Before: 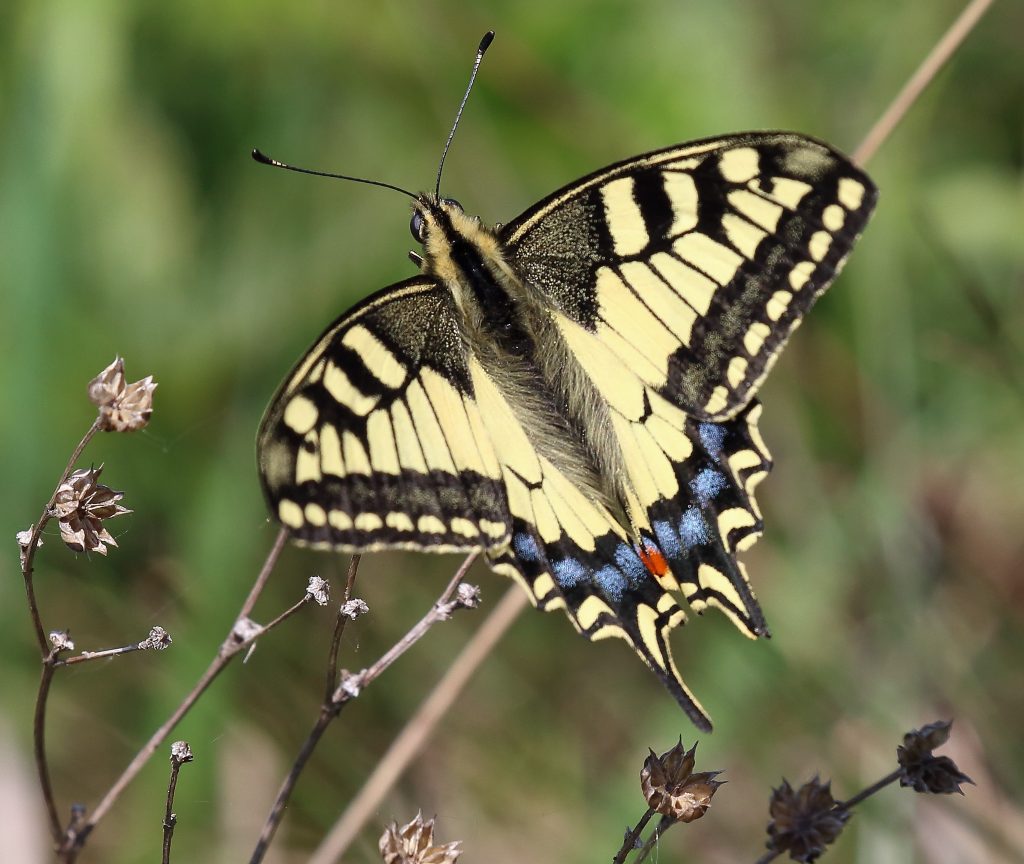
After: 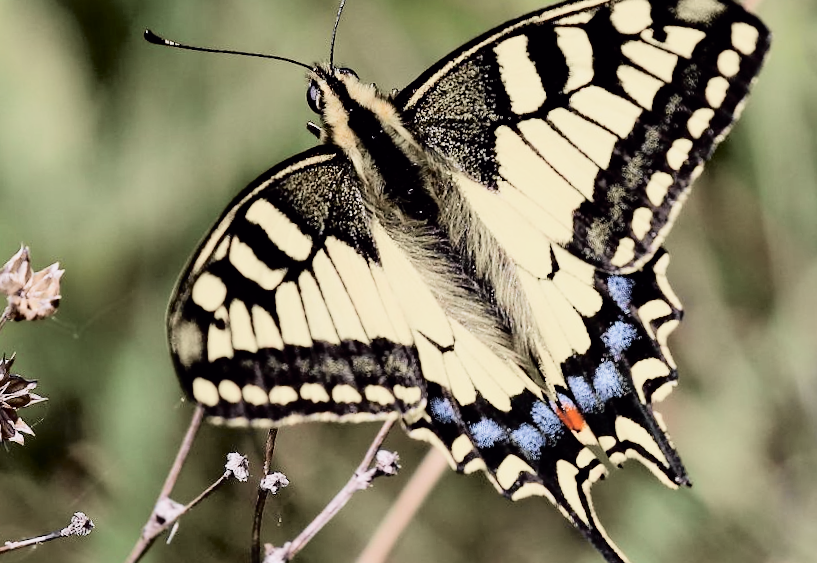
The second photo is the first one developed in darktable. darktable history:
filmic rgb: black relative exposure -5 EV, hardness 2.88, contrast 1.3, highlights saturation mix -30%
rotate and perspective: rotation -3.52°, crop left 0.036, crop right 0.964, crop top 0.081, crop bottom 0.919
tone curve: curves: ch0 [(0, 0) (0.105, 0.044) (0.195, 0.128) (0.283, 0.283) (0.384, 0.404) (0.485, 0.531) (0.635, 0.7) (0.832, 0.858) (1, 0.977)]; ch1 [(0, 0) (0.161, 0.092) (0.35, 0.33) (0.379, 0.401) (0.448, 0.478) (0.498, 0.503) (0.531, 0.537) (0.586, 0.563) (0.687, 0.648) (1, 1)]; ch2 [(0, 0) (0.359, 0.372) (0.437, 0.437) (0.483, 0.484) (0.53, 0.515) (0.556, 0.553) (0.635, 0.589) (1, 1)], color space Lab, independent channels, preserve colors none
crop: left 7.856%, top 11.836%, right 10.12%, bottom 15.387%
exposure: black level correction 0.001, exposure 0.5 EV, compensate exposure bias true, compensate highlight preservation false
